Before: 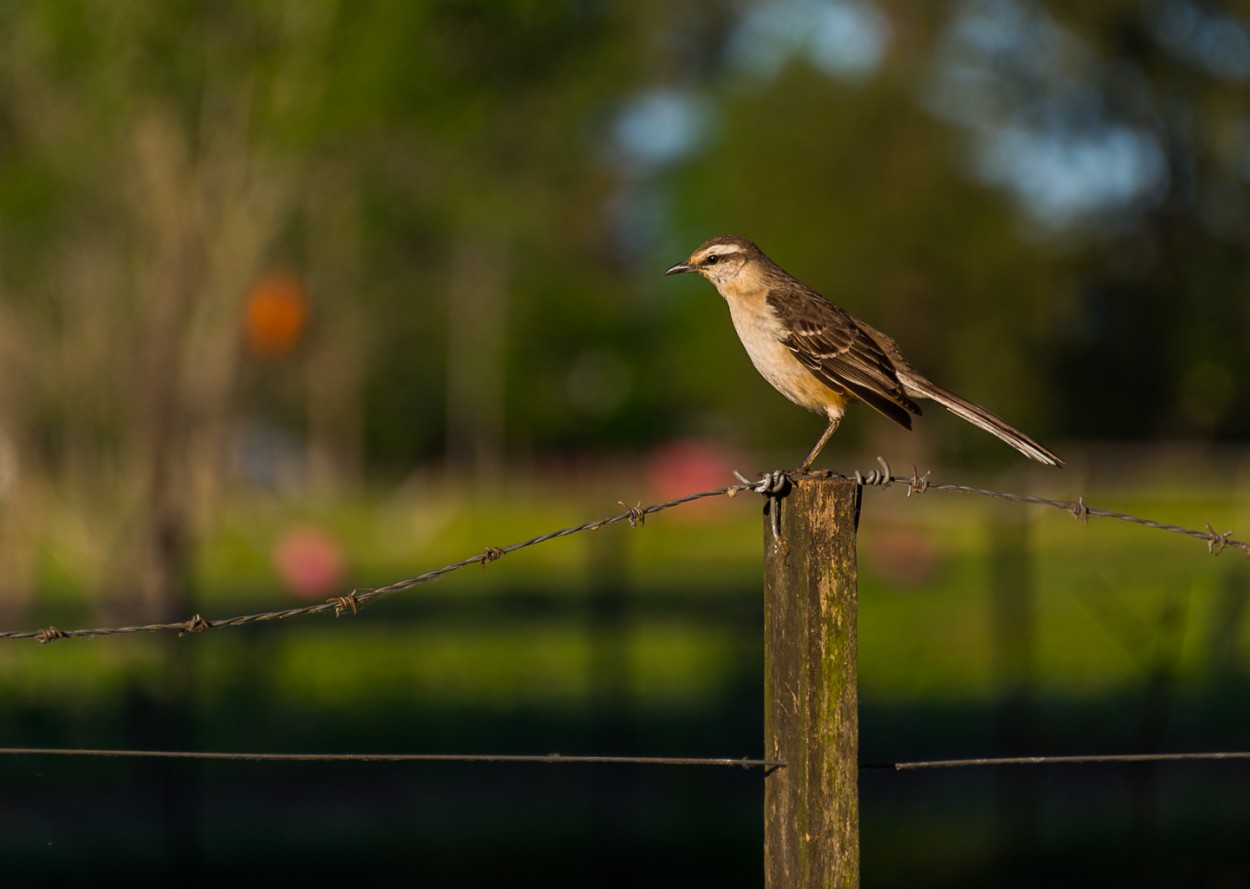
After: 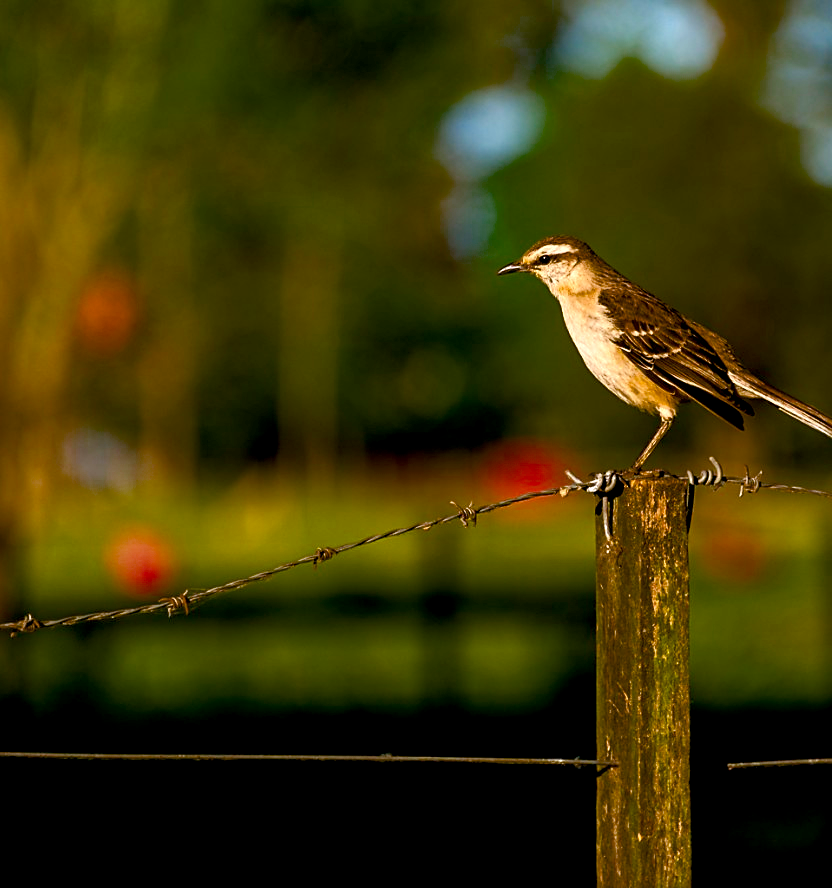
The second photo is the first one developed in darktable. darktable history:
exposure: black level correction 0.012, exposure 0.691 EV, compensate highlight preservation false
crop and rotate: left 13.473%, right 19.954%
color balance rgb: perceptual saturation grading › global saturation 27.472%, perceptual saturation grading › highlights -27.698%, perceptual saturation grading › mid-tones 15.247%, perceptual saturation grading › shadows 34.23%, saturation formula JzAzBz (2021)
sharpen: radius 1.824, amount 0.395, threshold 1.262
